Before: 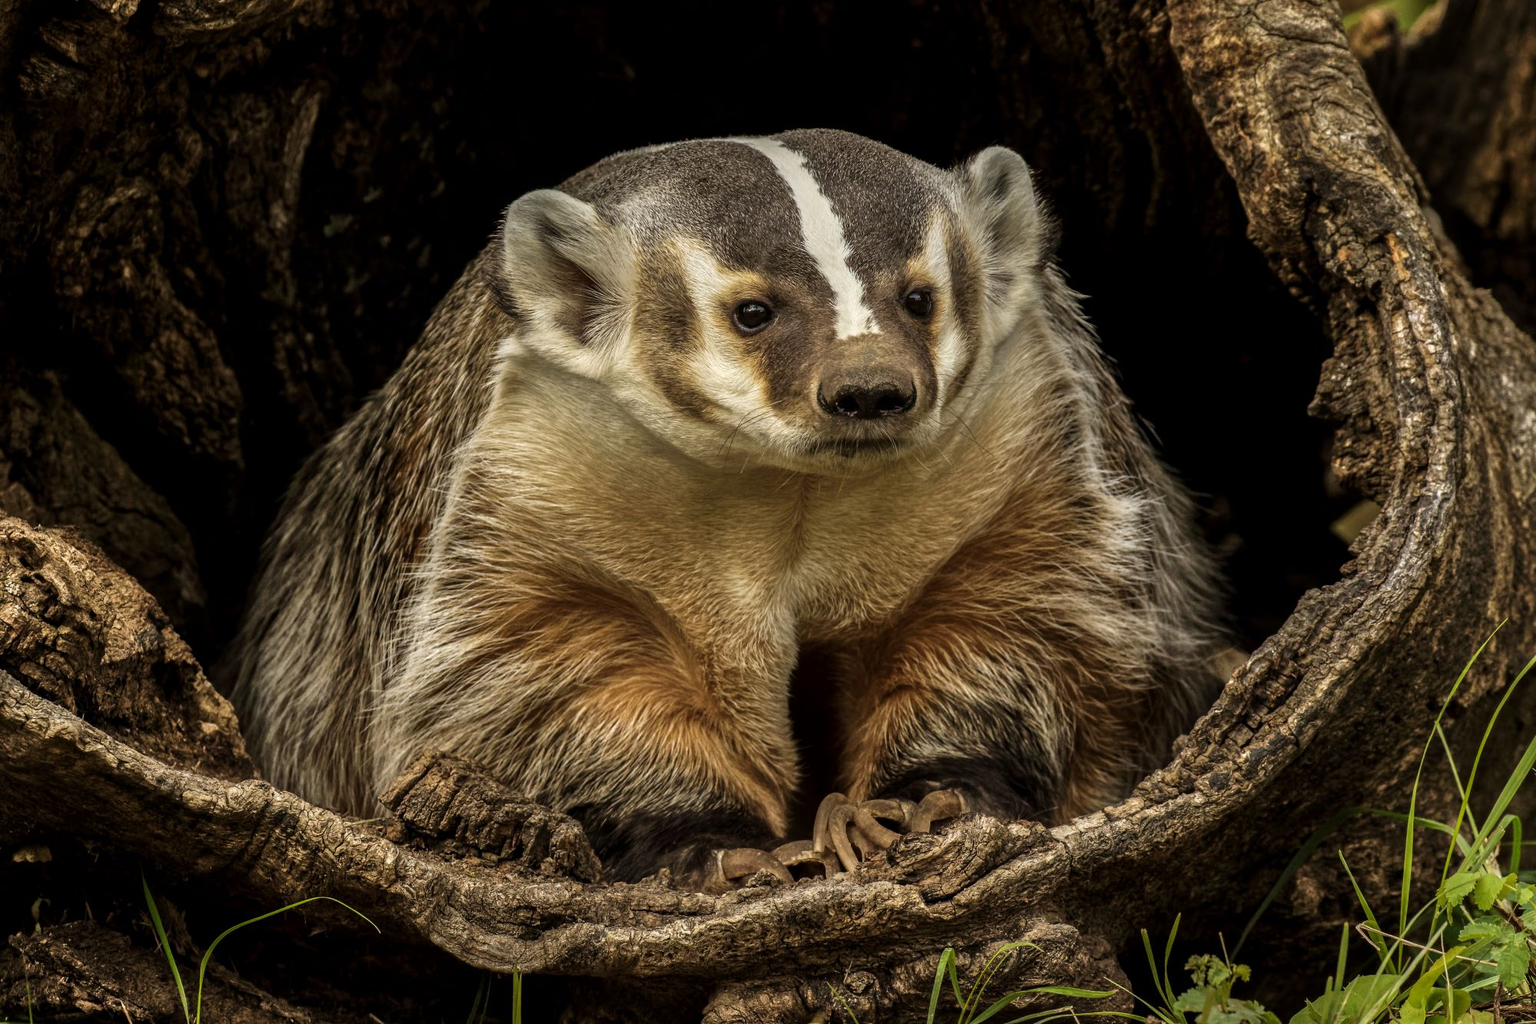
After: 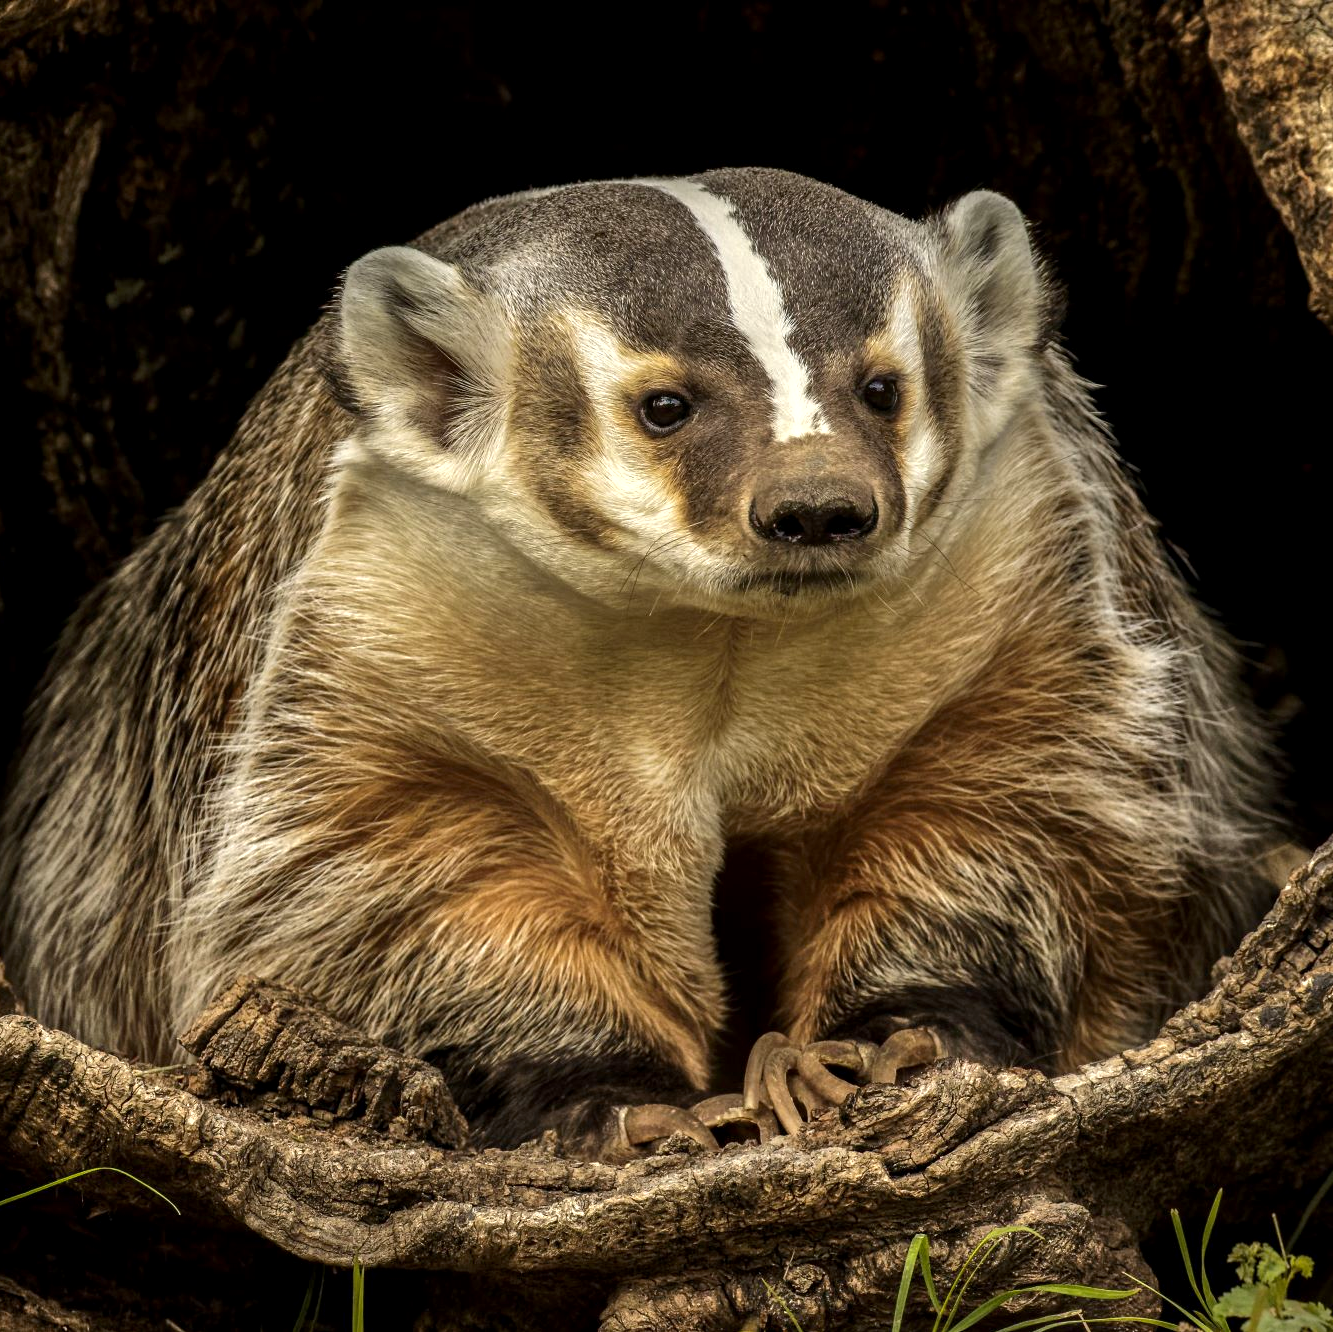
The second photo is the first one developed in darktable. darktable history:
shadows and highlights: shadows -20, white point adjustment -2, highlights -35
exposure: black level correction 0.001, exposure 0.5 EV, compensate exposure bias true, compensate highlight preservation false
crop and rotate: left 15.754%, right 17.579%
color zones: curves: ch2 [(0, 0.5) (0.143, 0.5) (0.286, 0.489) (0.415, 0.421) (0.571, 0.5) (0.714, 0.5) (0.857, 0.5) (1, 0.5)]
